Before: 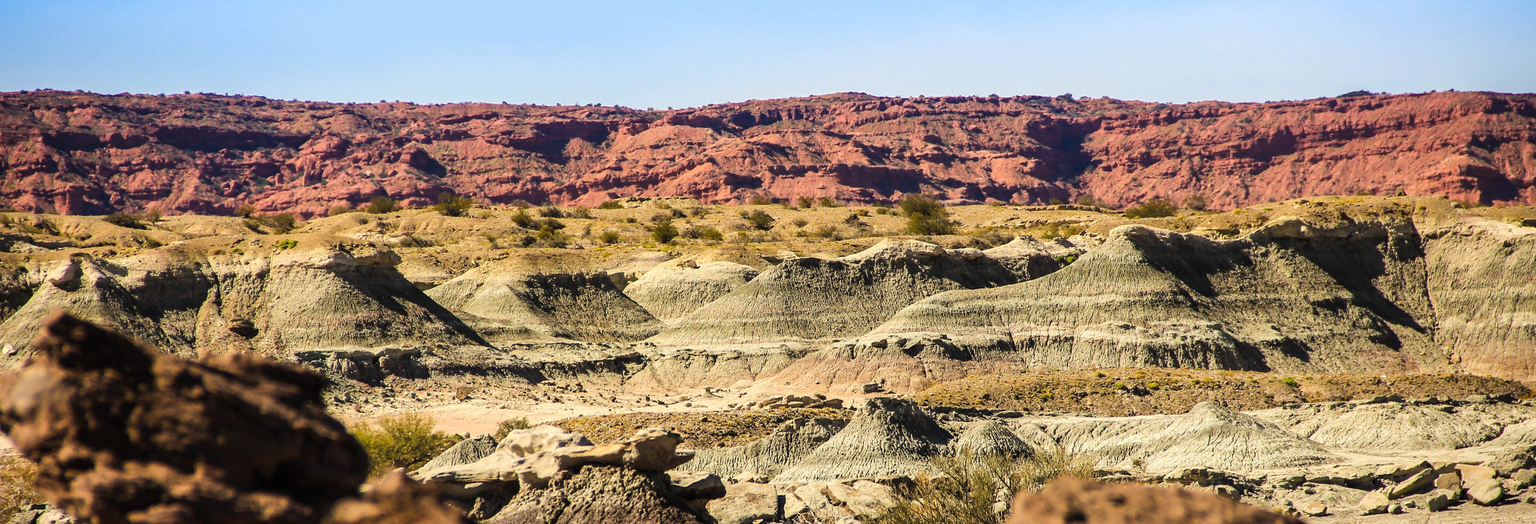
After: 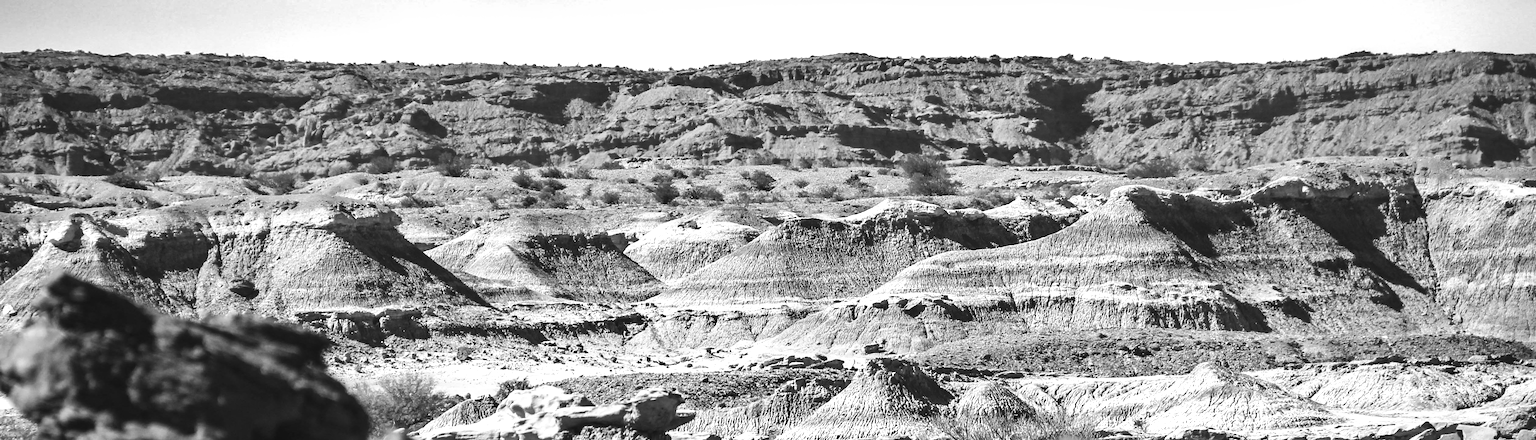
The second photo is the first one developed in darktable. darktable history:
monochrome: a -4.13, b 5.16, size 1
shadows and highlights: shadows 12, white point adjustment 1.2, soften with gaussian
exposure: exposure 0.574 EV, compensate highlight preservation false
crop: top 7.625%, bottom 8.027%
color balance rgb: shadows lift › chroma 2%, shadows lift › hue 219.6°, power › hue 313.2°, highlights gain › chroma 3%, highlights gain › hue 75.6°, global offset › luminance 0.5%, perceptual saturation grading › global saturation 15.33%, perceptual saturation grading › highlights -19.33%, perceptual saturation grading › shadows 20%, global vibrance 20%
